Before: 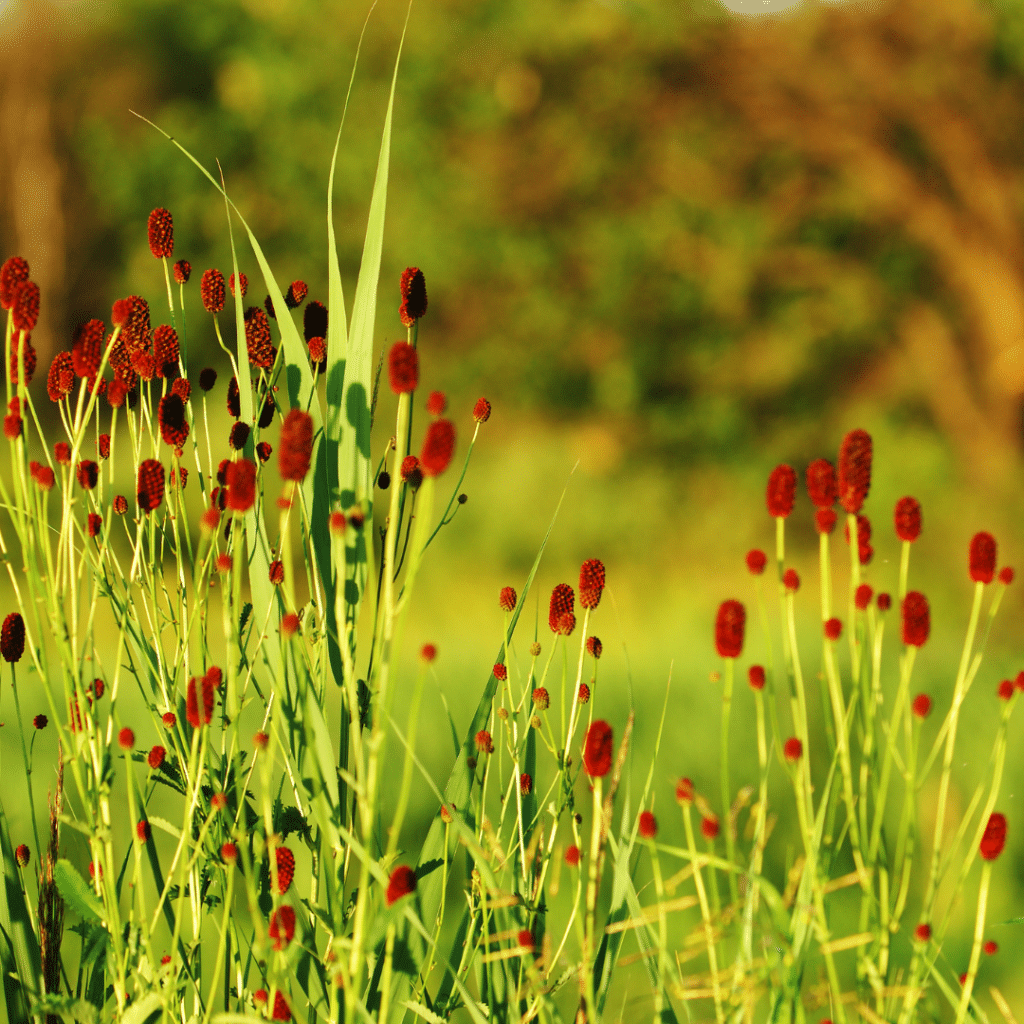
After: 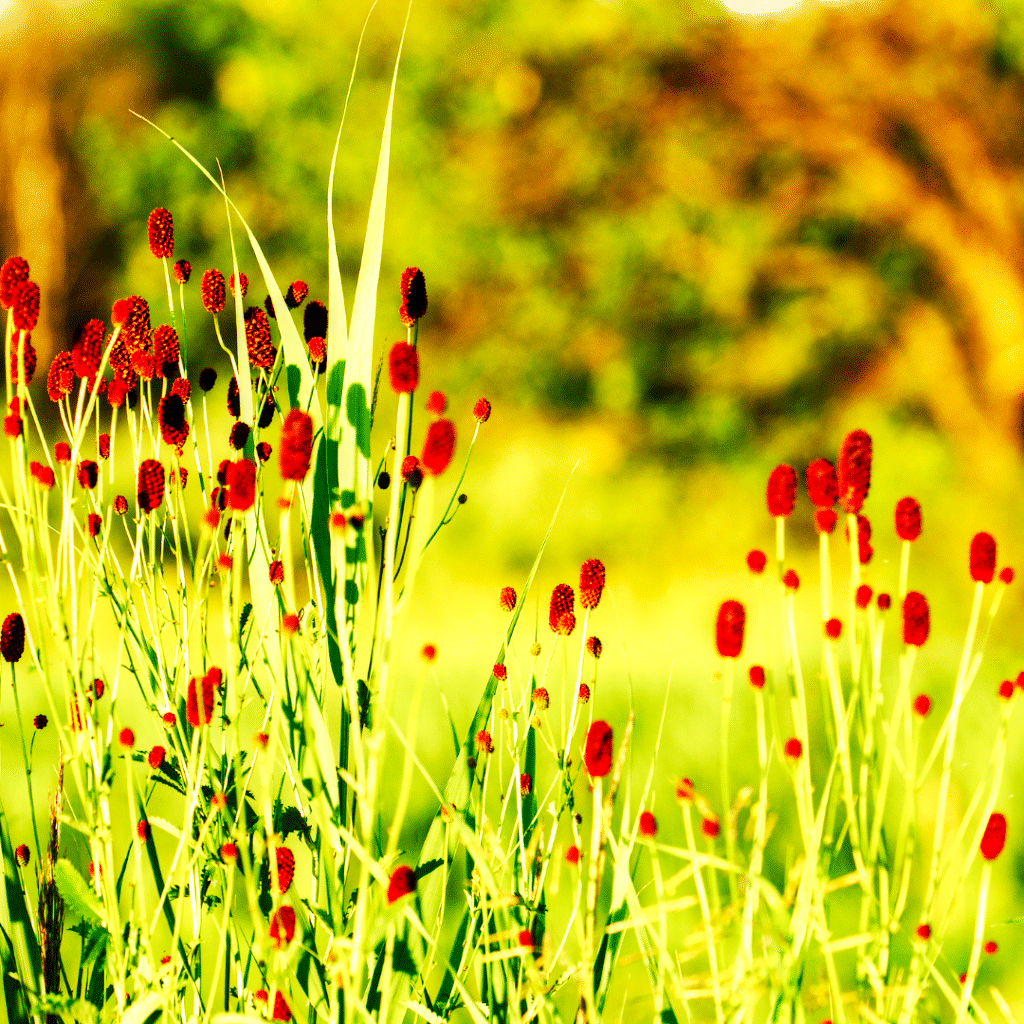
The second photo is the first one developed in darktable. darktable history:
base curve: curves: ch0 [(0, 0) (0.007, 0.004) (0.027, 0.03) (0.046, 0.07) (0.207, 0.54) (0.442, 0.872) (0.673, 0.972) (1, 1)], preserve colors none
local contrast: shadows 94%
white balance: emerald 1
